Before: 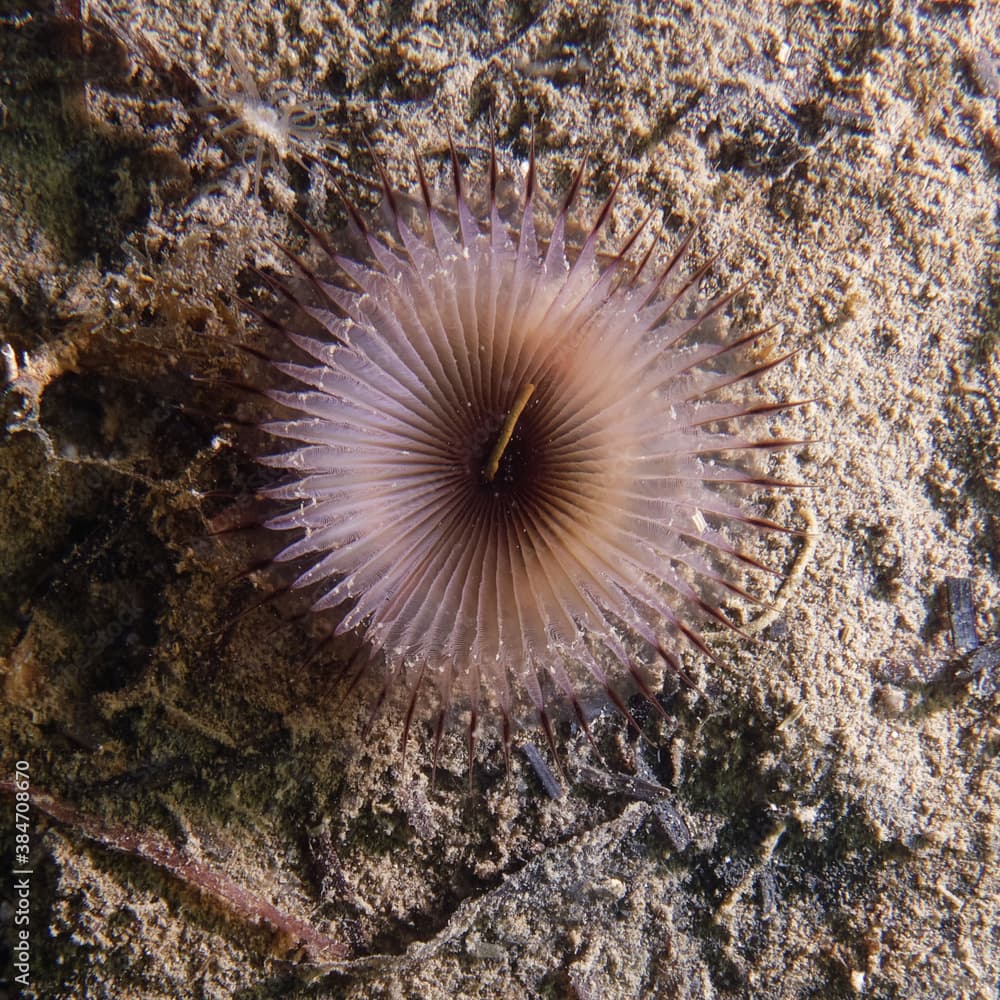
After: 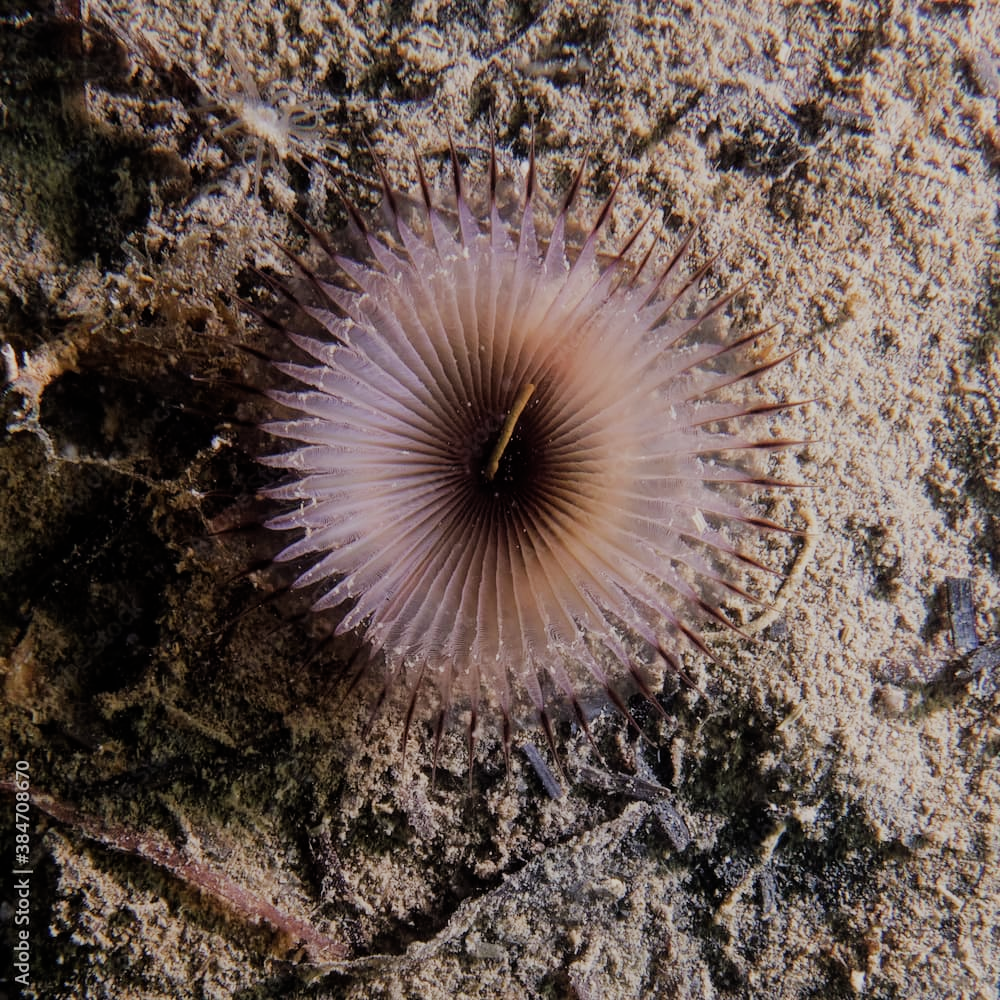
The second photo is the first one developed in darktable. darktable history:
filmic rgb: black relative exposure -7.16 EV, white relative exposure 5.39 EV, threshold 5.98 EV, hardness 3.02, enable highlight reconstruction true
